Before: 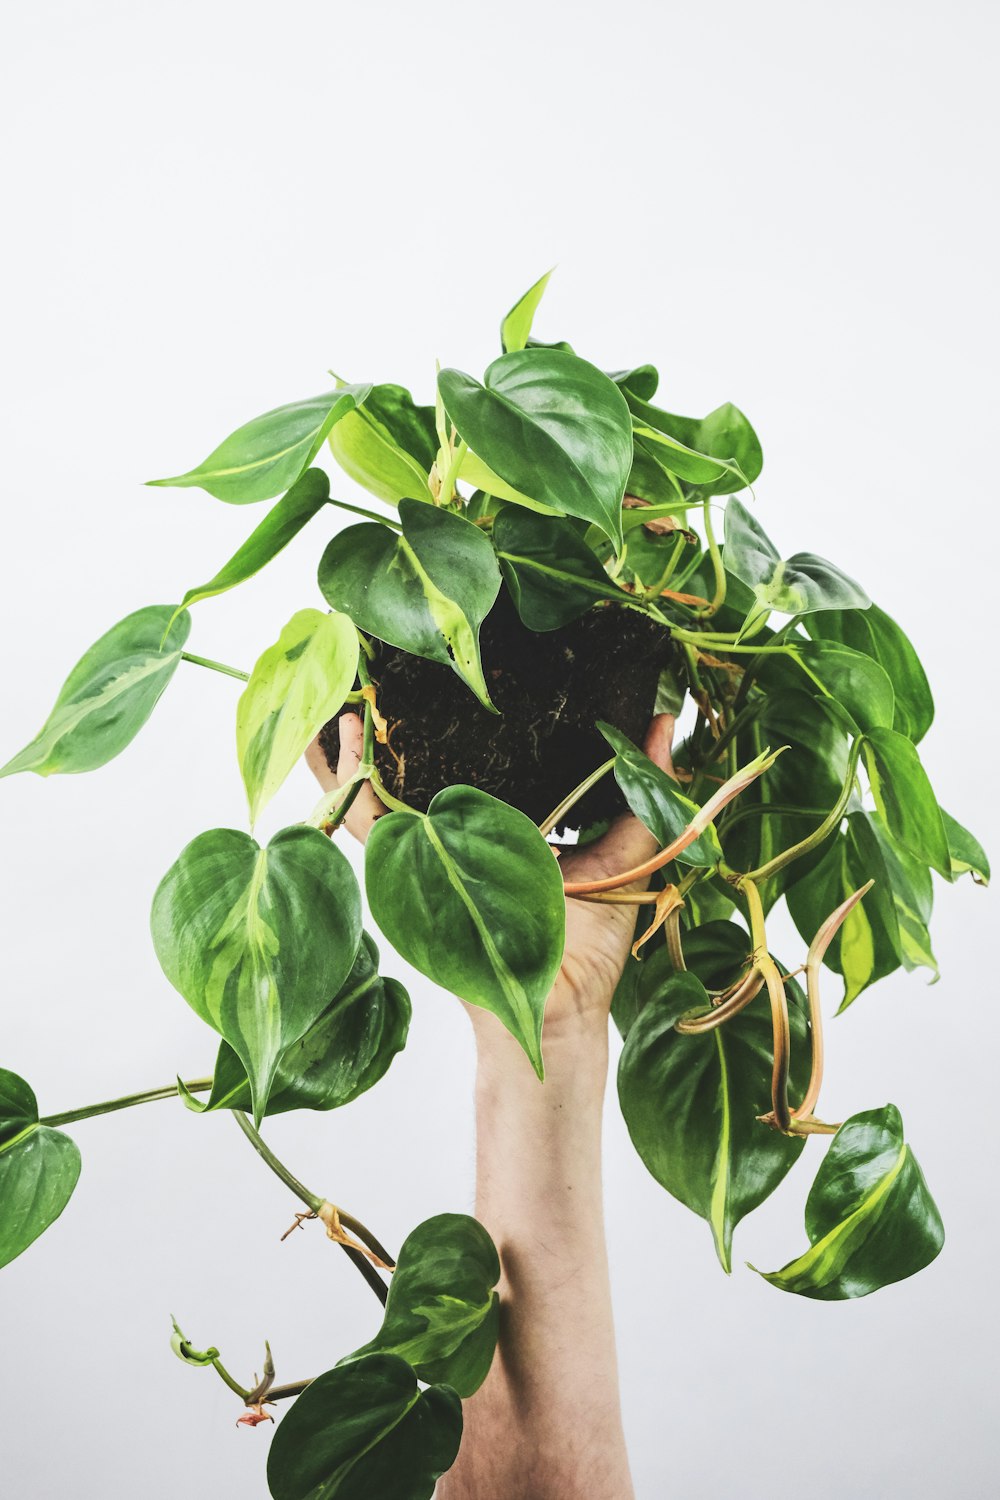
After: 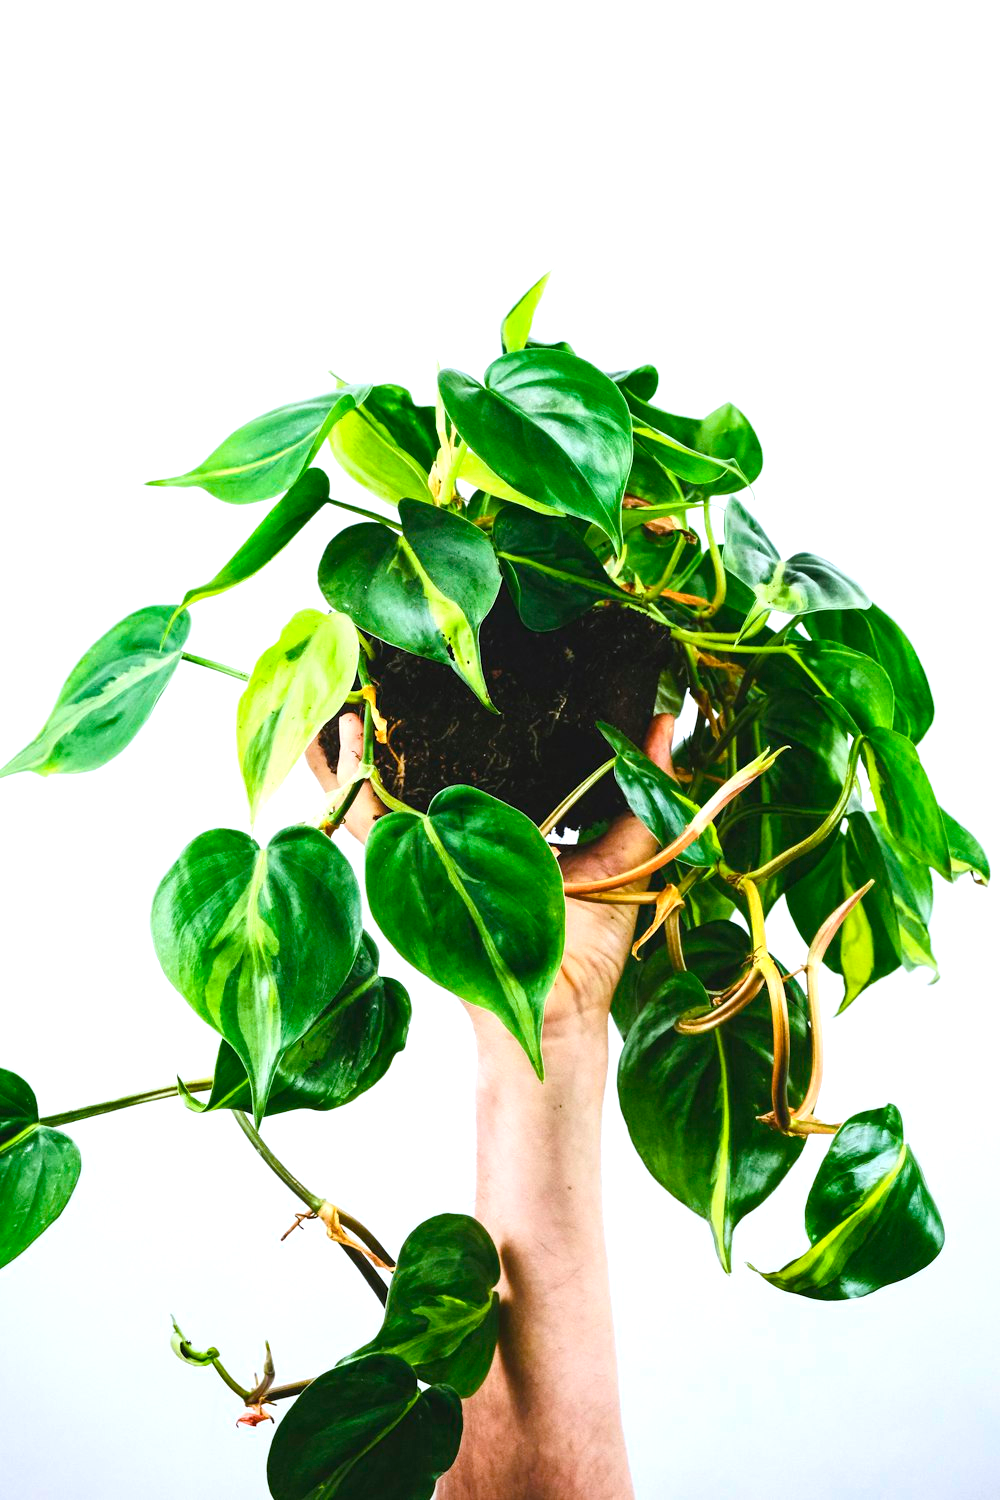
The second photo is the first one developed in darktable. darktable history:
color correction: highlights a* -0.772, highlights b* -8.92
color balance rgb: linear chroma grading › global chroma 16.62%, perceptual saturation grading › highlights -8.63%, perceptual saturation grading › mid-tones 18.66%, perceptual saturation grading › shadows 28.49%, perceptual brilliance grading › highlights 14.22%, perceptual brilliance grading › shadows -18.96%, global vibrance 27.71%
